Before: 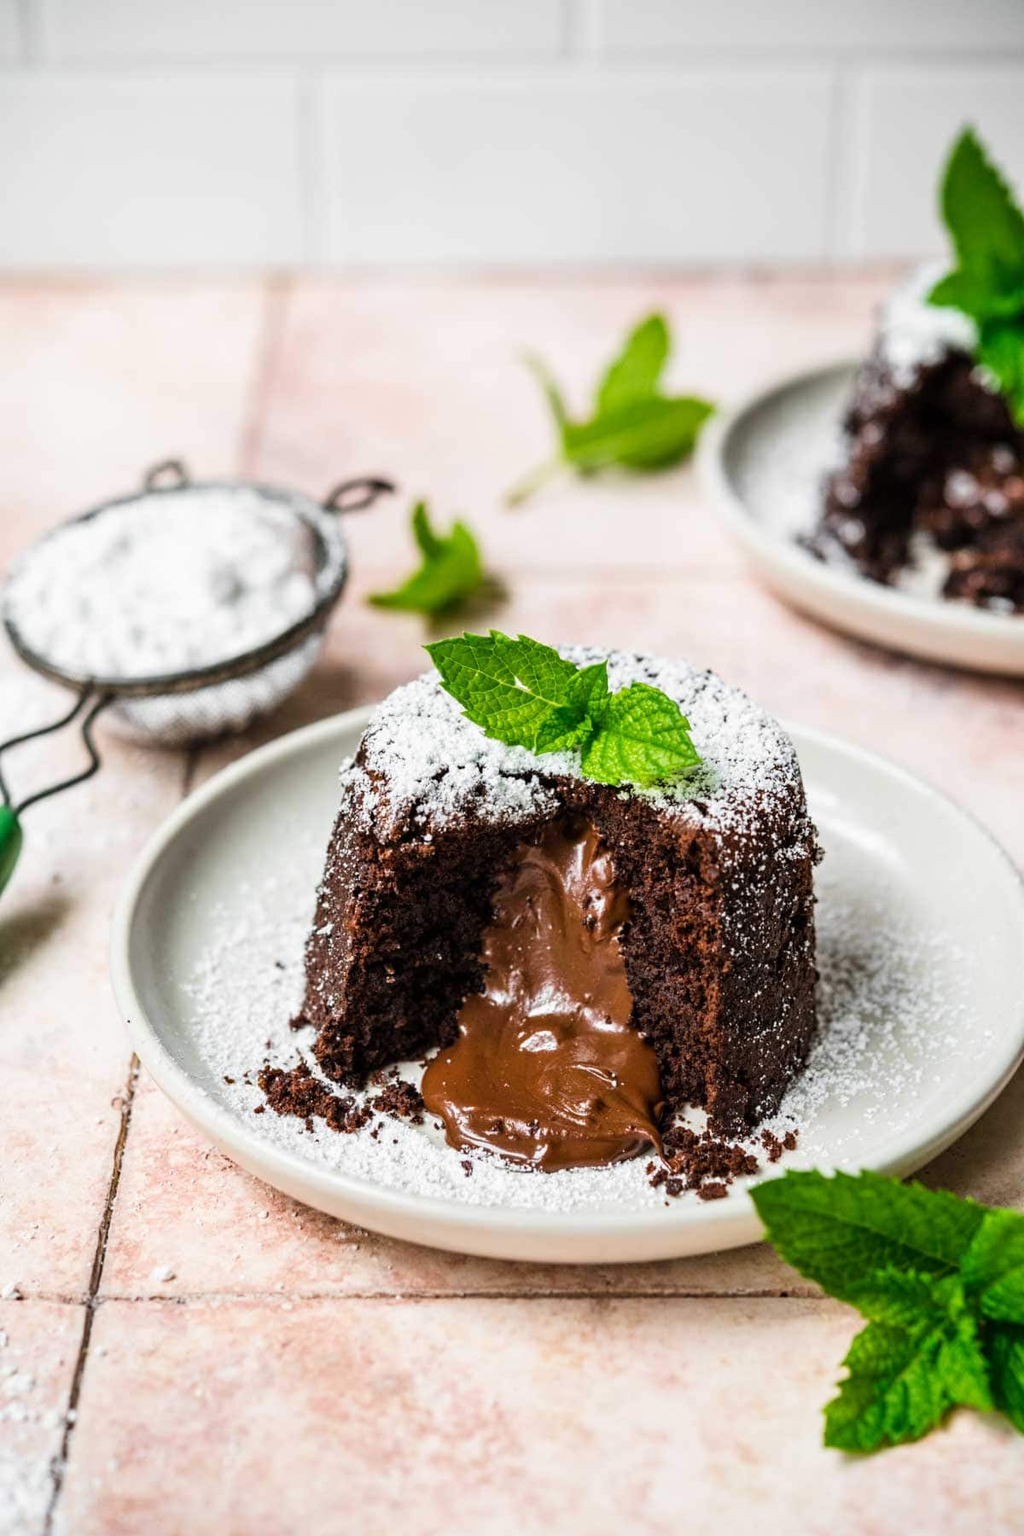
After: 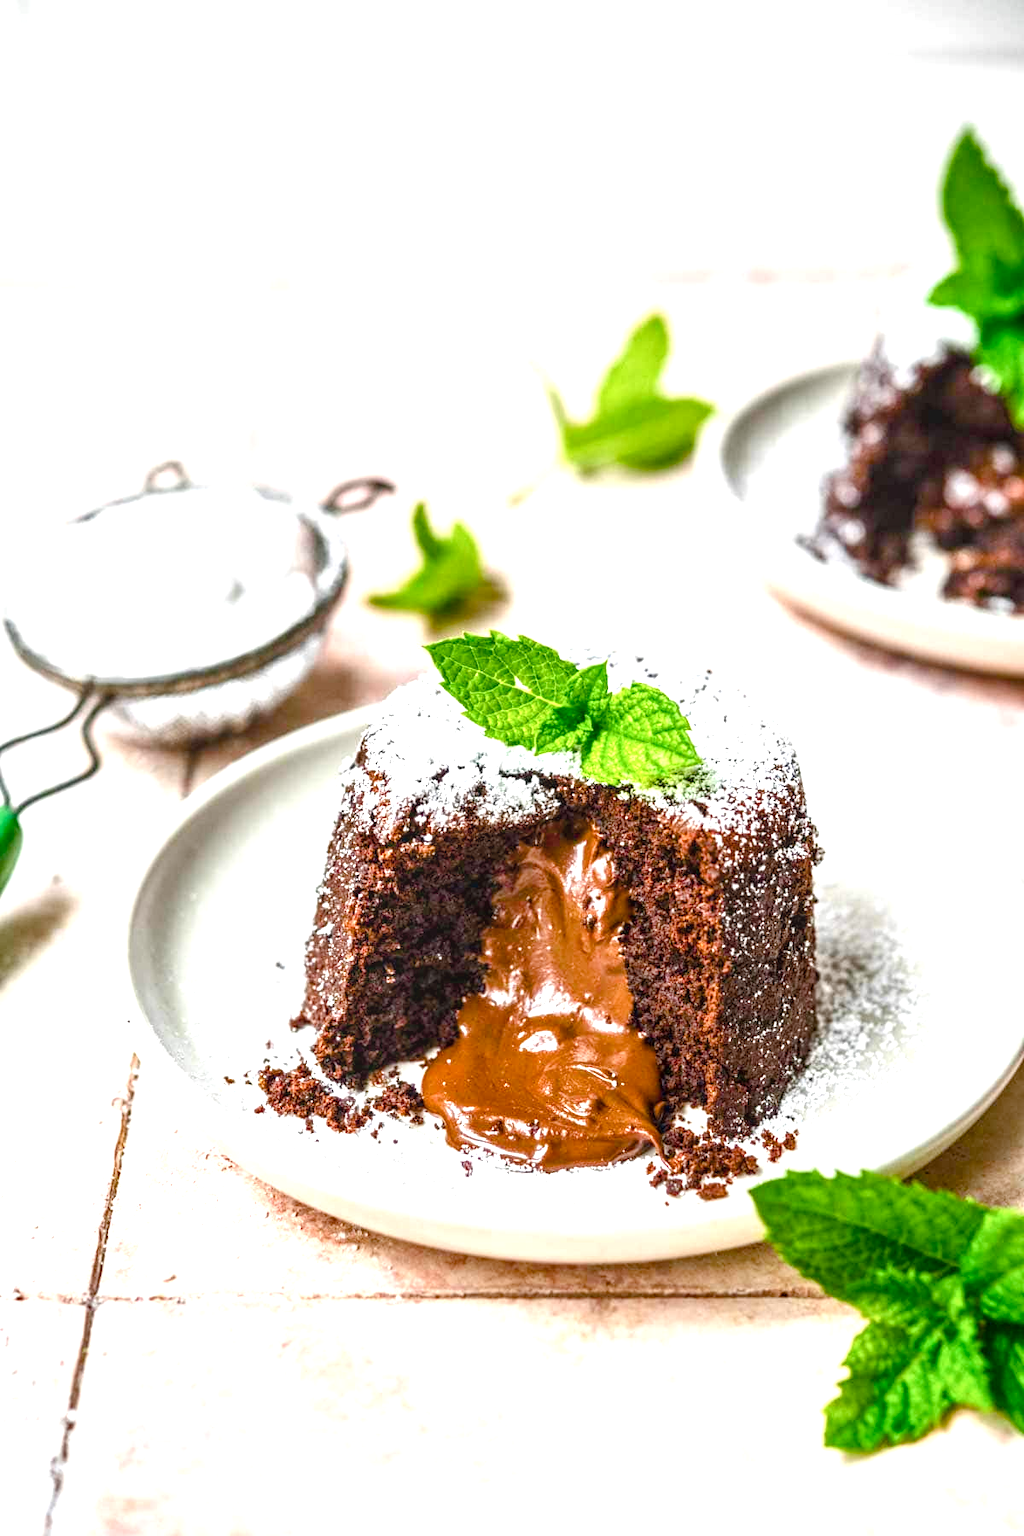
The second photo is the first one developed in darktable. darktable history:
exposure: black level correction 0, exposure 1.2 EV, compensate exposure bias true, compensate highlight preservation false
color correction: highlights a* -0.099, highlights b* 0.077
local contrast: on, module defaults
color balance rgb: perceptual saturation grading › global saturation 20%, perceptual saturation grading › highlights -25.049%, perceptual saturation grading › shadows 50.233%, contrast -9.523%
tone equalizer: mask exposure compensation -0.502 EV
